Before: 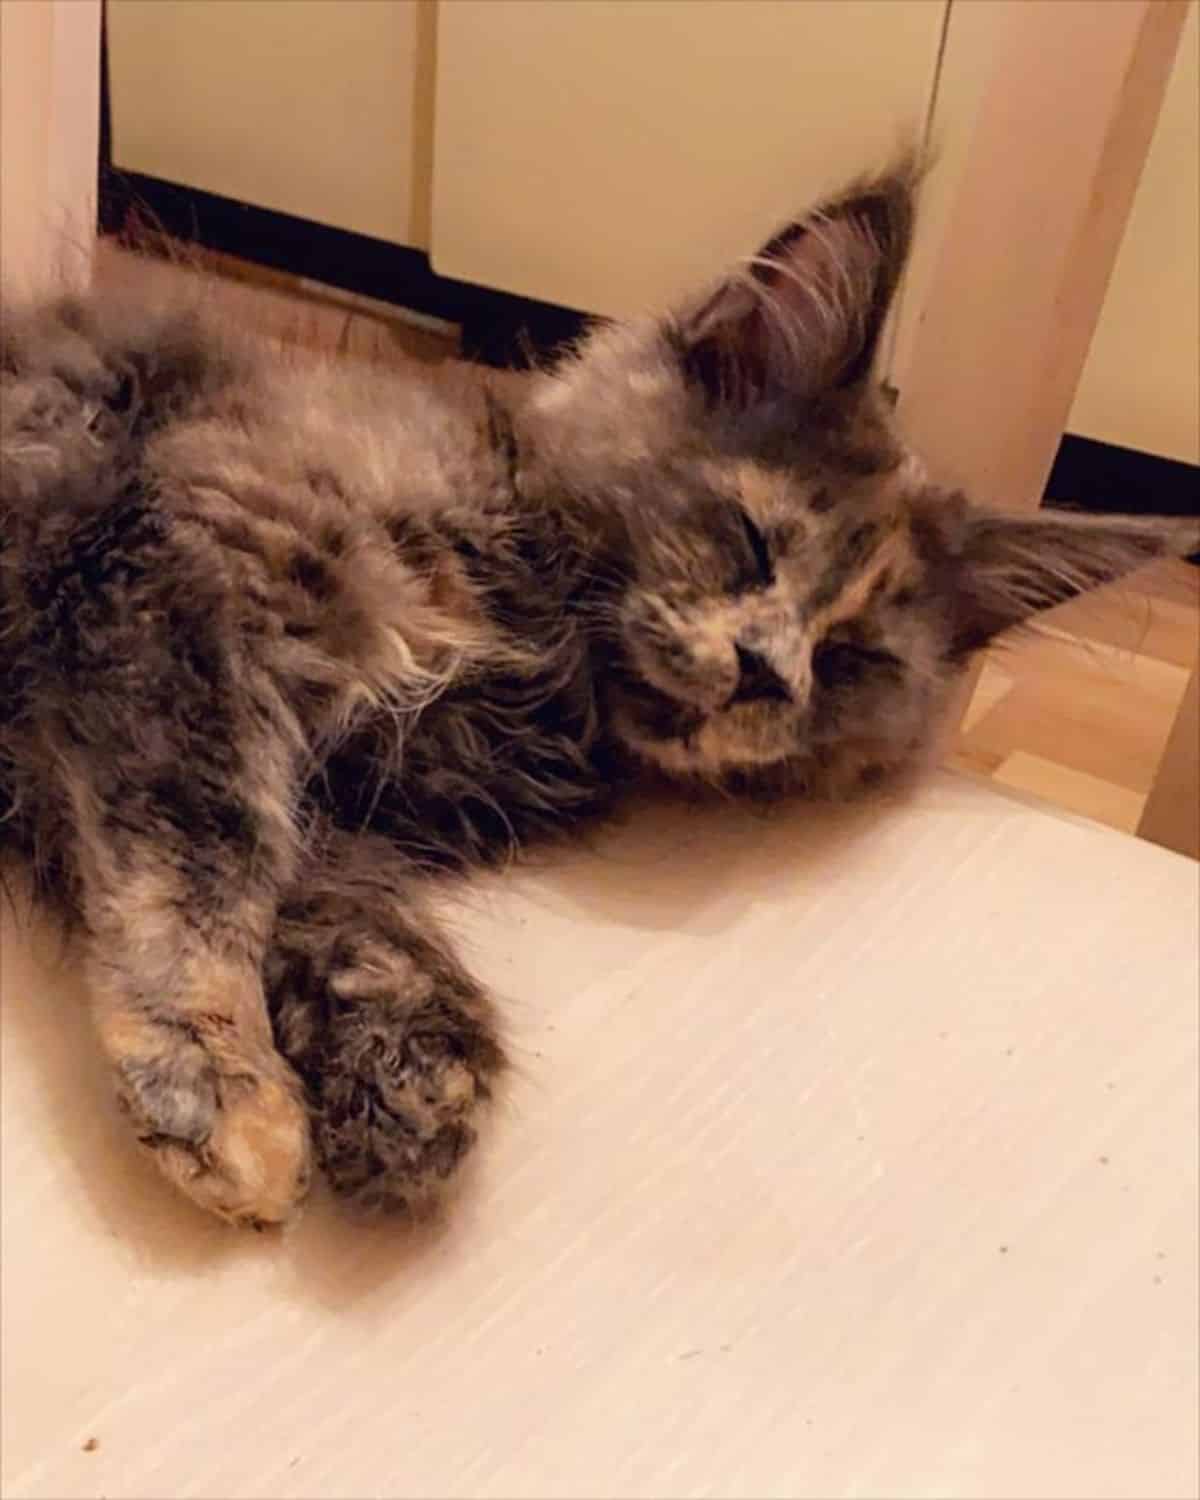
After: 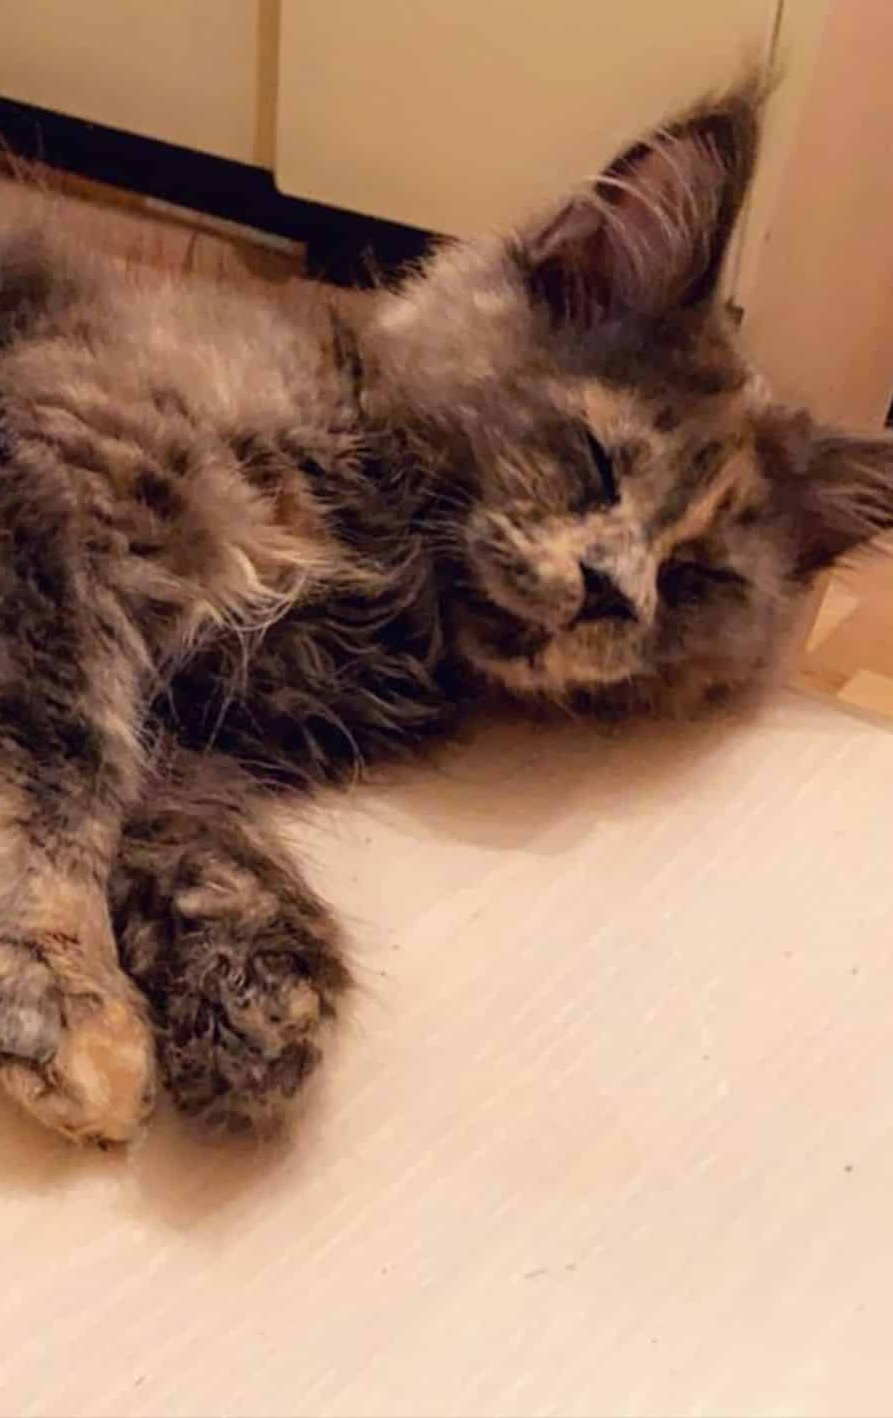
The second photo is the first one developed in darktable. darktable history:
crop and rotate: left 12.998%, top 5.407%, right 12.561%
